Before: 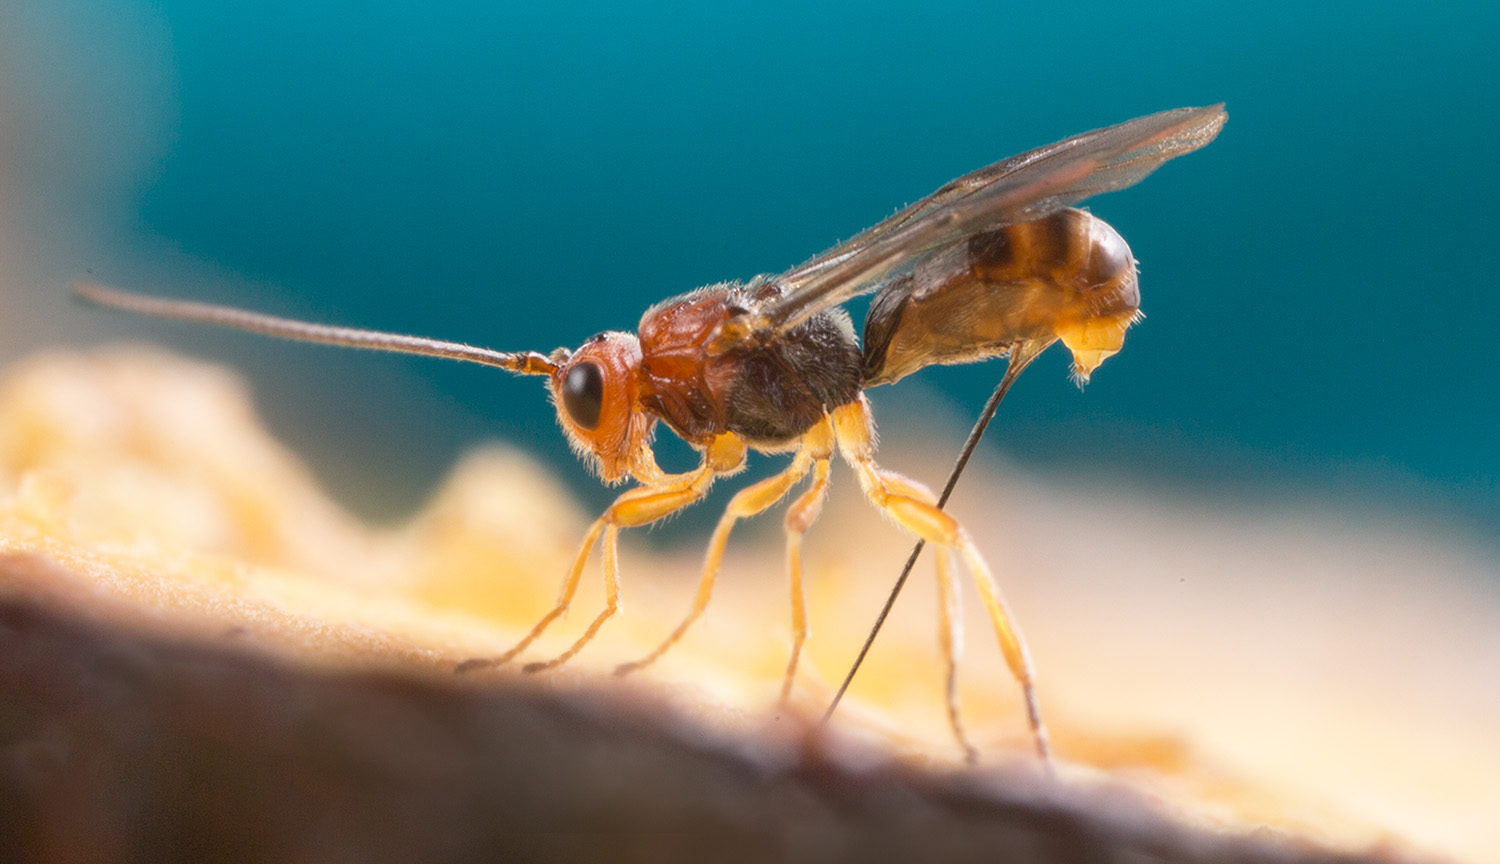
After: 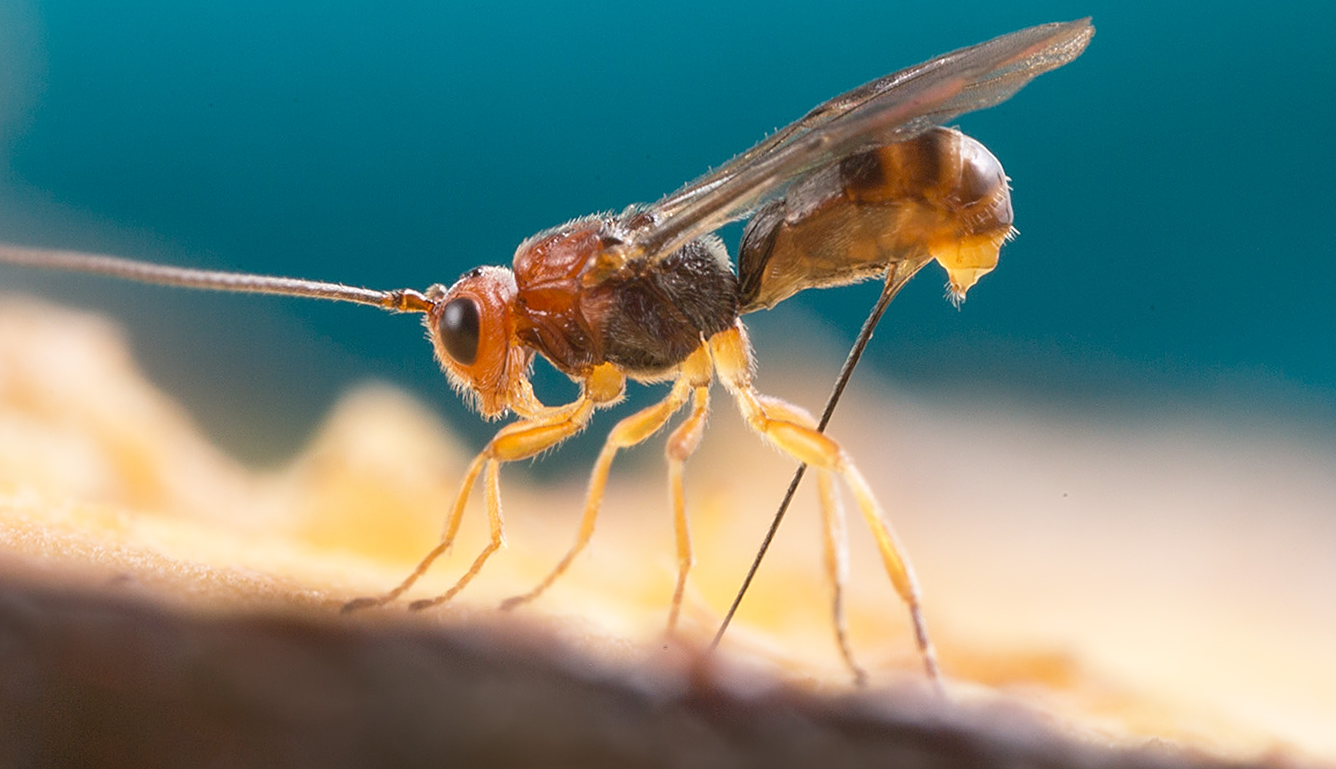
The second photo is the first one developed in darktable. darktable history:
sharpen: on, module defaults
crop and rotate: angle 1.96°, left 5.673%, top 5.673%
